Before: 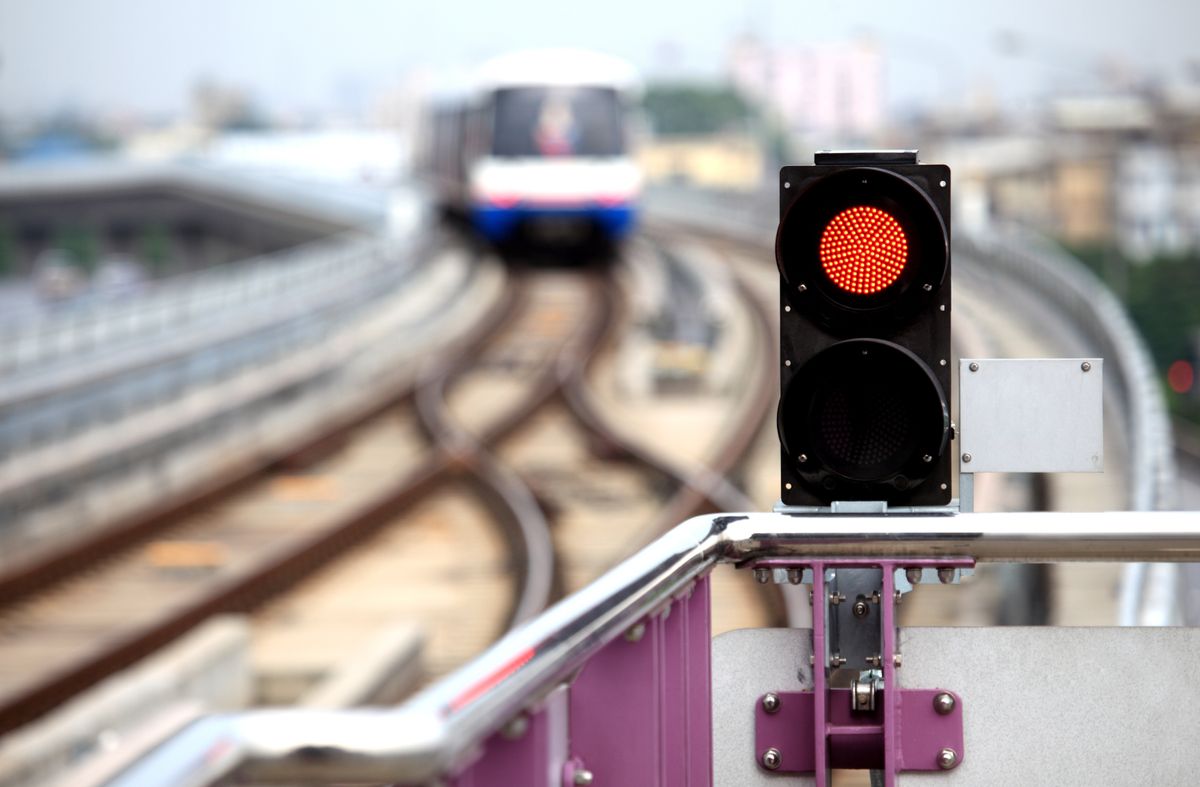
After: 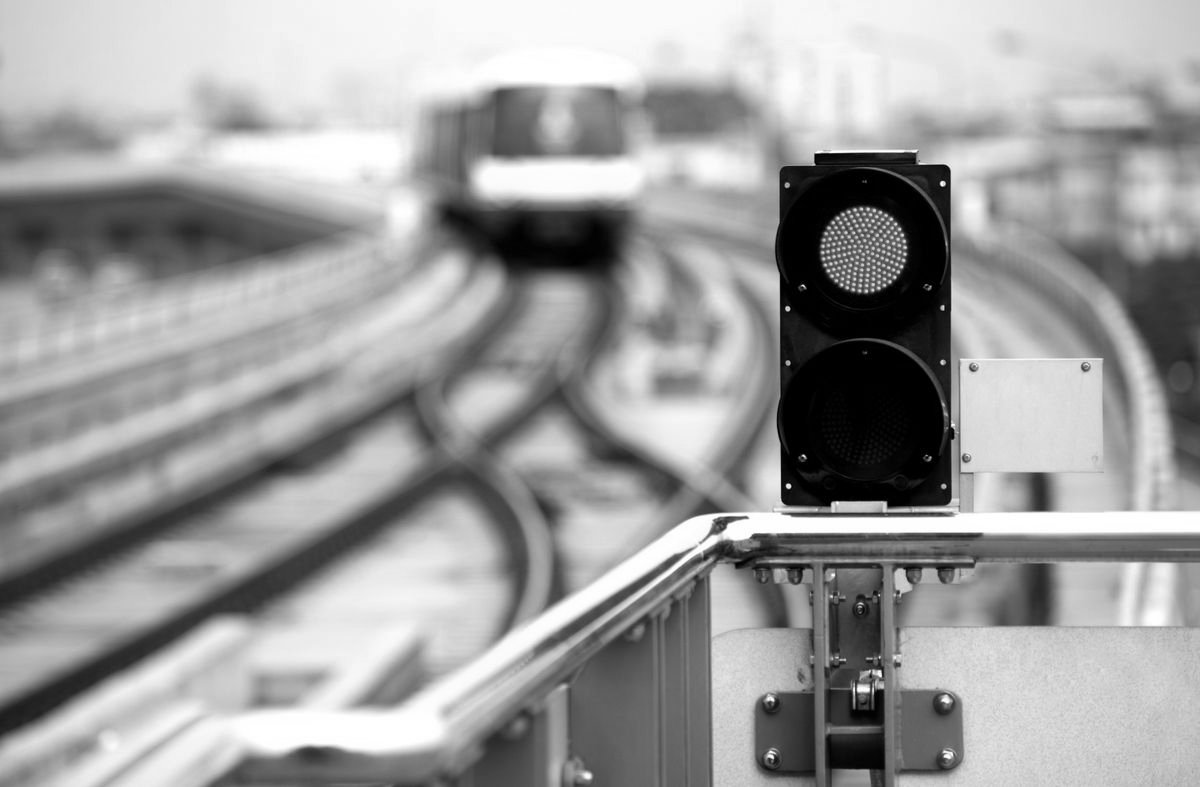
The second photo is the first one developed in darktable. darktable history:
color balance rgb: global vibrance 42.74%
shadows and highlights: radius 125.46, shadows 30.51, highlights -30.51, low approximation 0.01, soften with gaussian
monochrome: size 1
